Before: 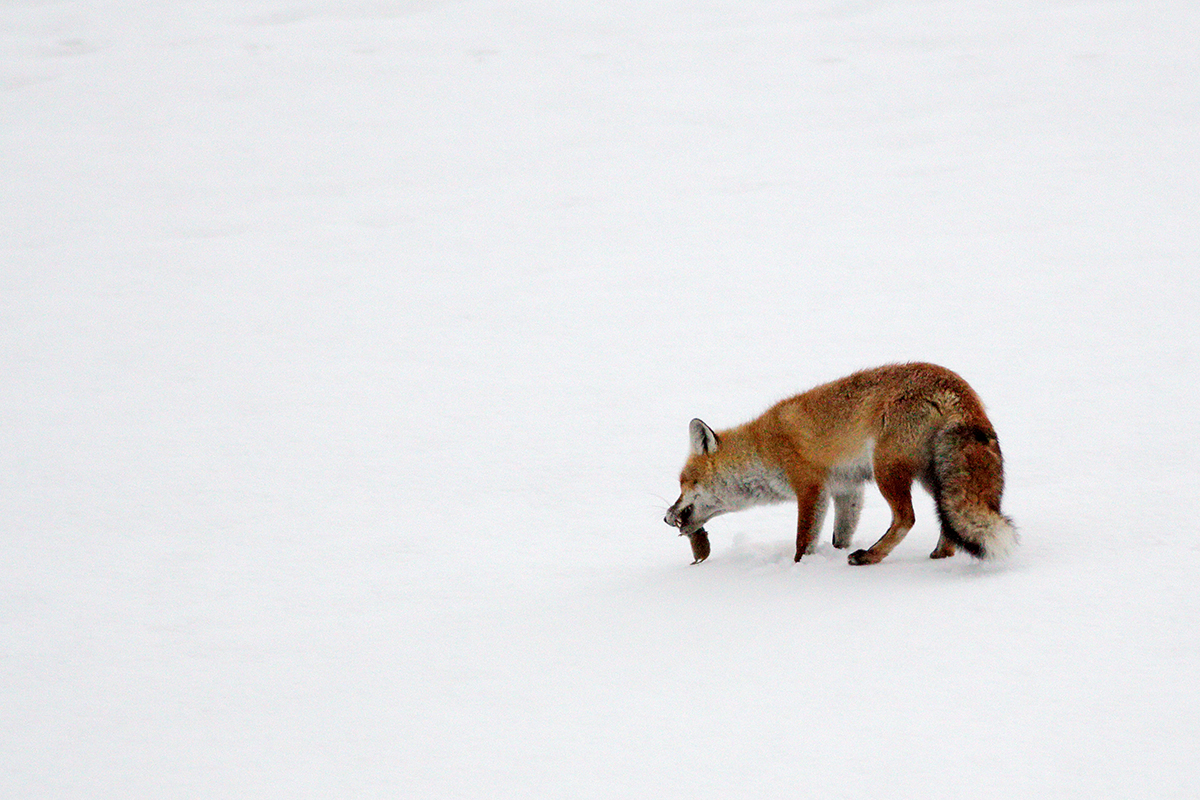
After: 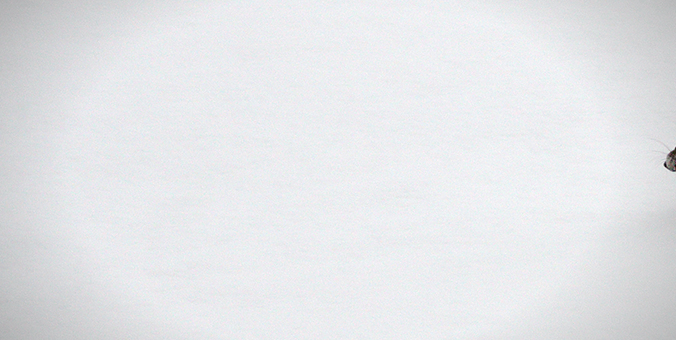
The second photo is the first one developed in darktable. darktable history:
crop: top 44.483%, right 43.593%, bottom 12.892%
vignetting: fall-off start 79.43%, saturation -0.649, width/height ratio 1.327, unbound false
